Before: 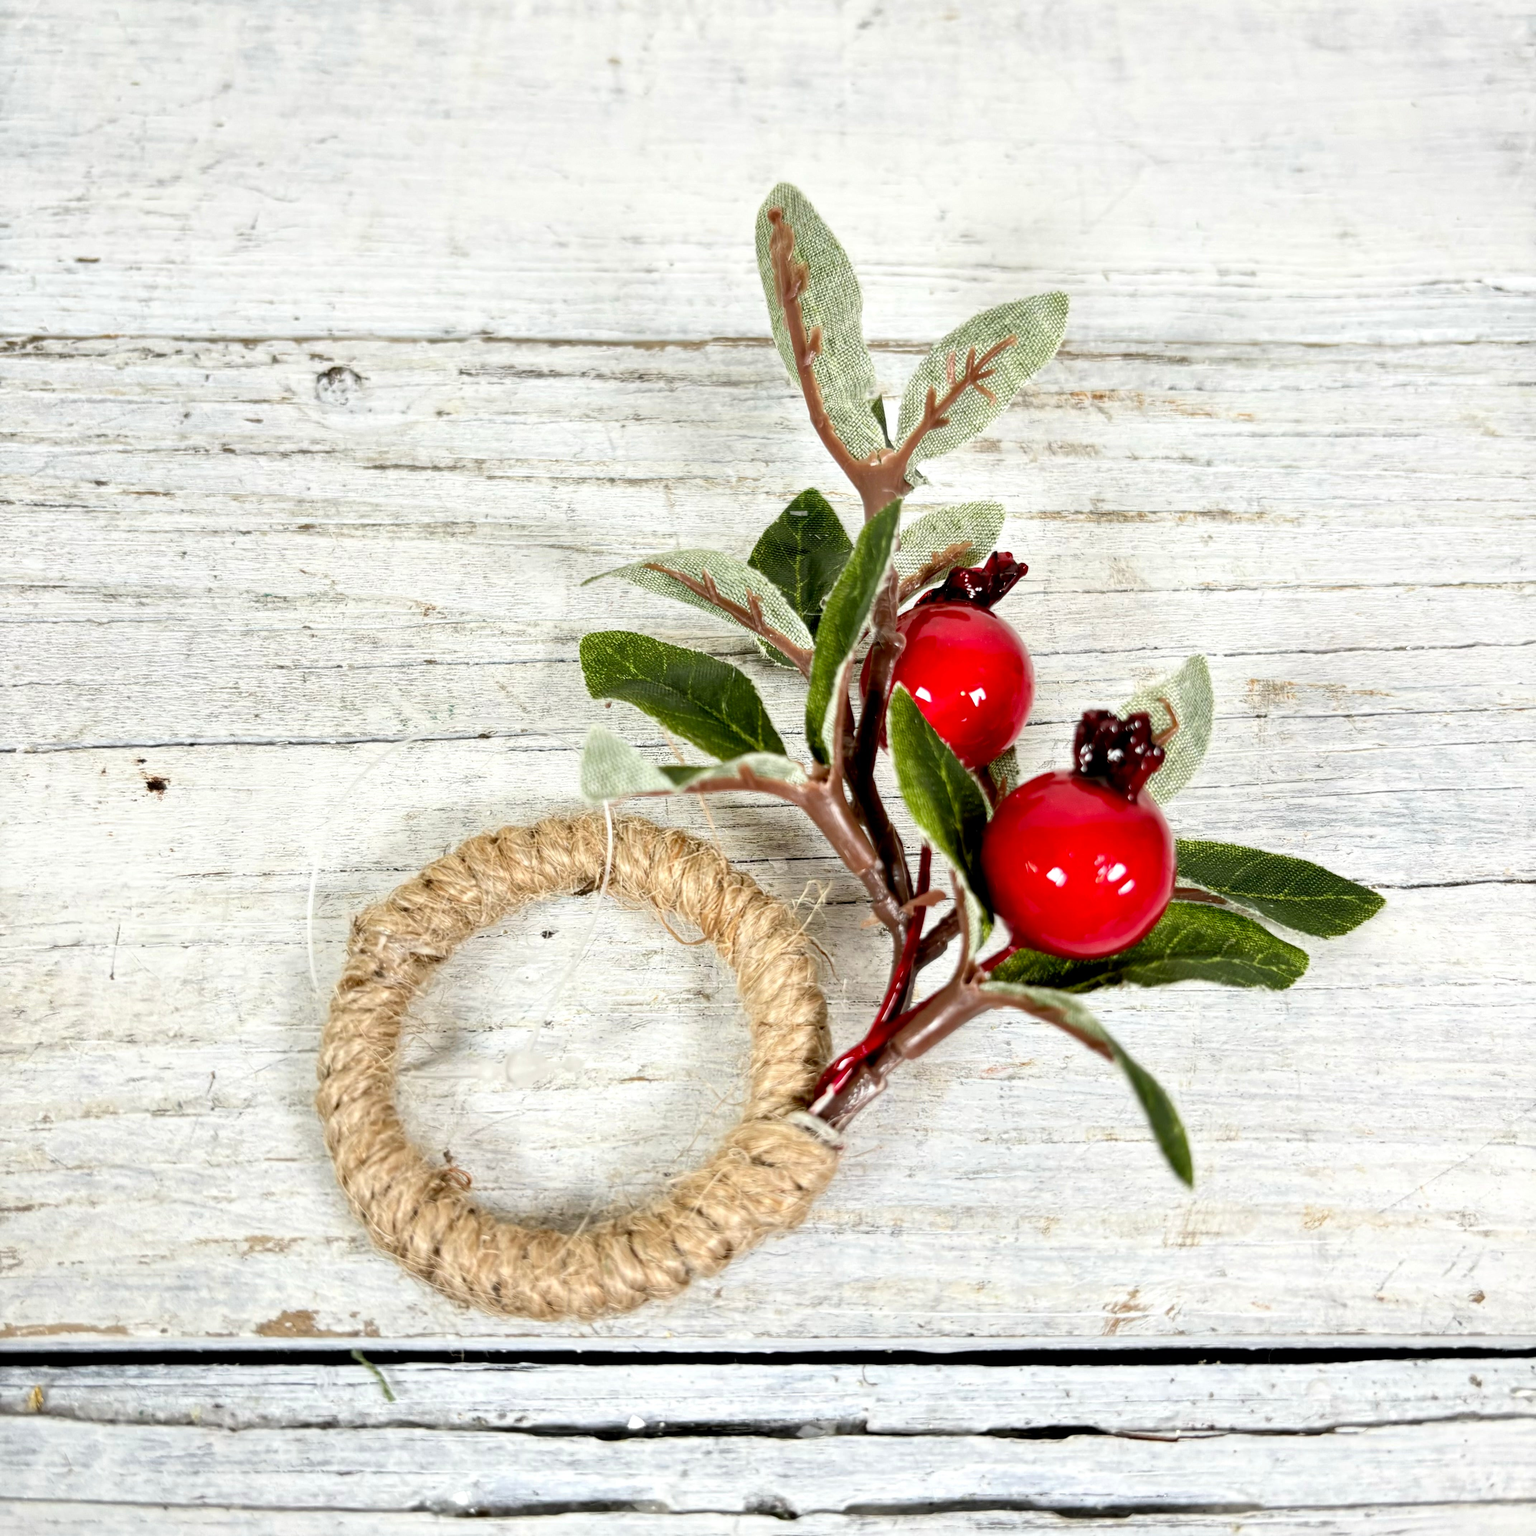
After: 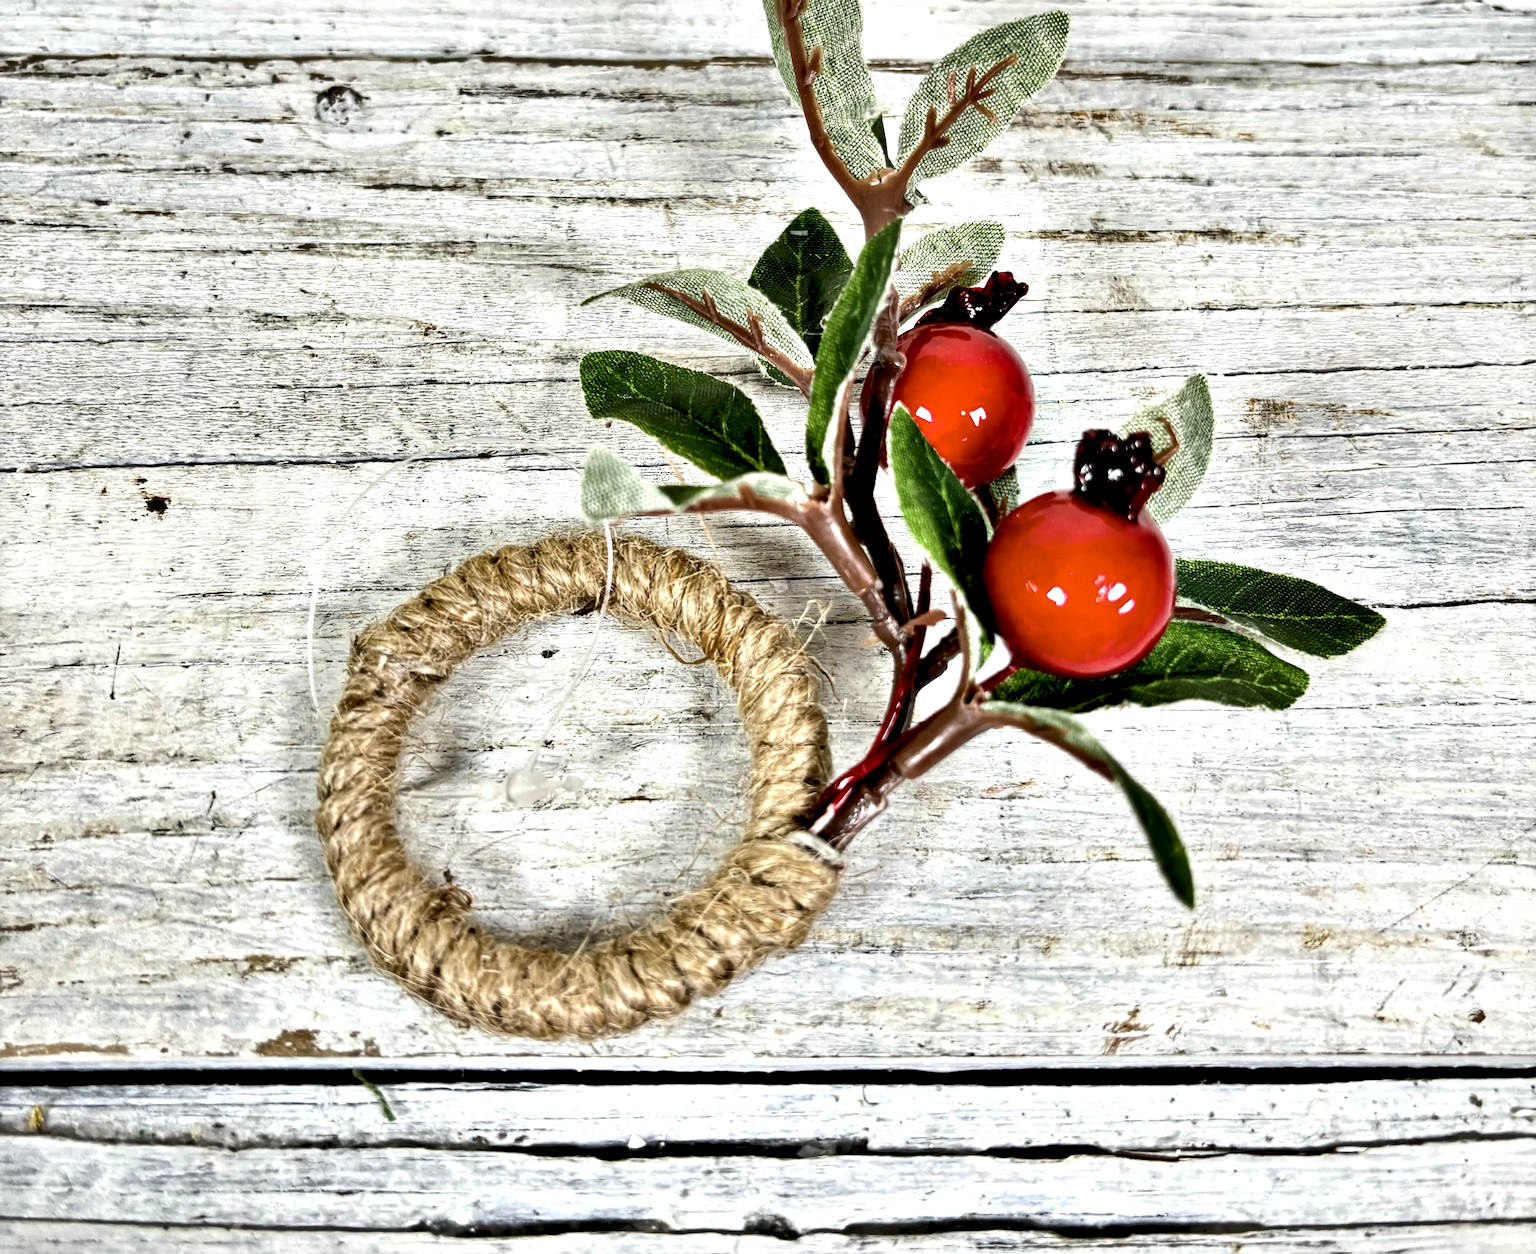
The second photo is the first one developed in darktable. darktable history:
shadows and highlights: low approximation 0.01, soften with gaussian
contrast equalizer: octaves 7, y [[0.6 ×6], [0.55 ×6], [0 ×6], [0 ×6], [0 ×6]]
color zones: curves: ch1 [(0.113, 0.438) (0.75, 0.5)]; ch2 [(0.12, 0.526) (0.75, 0.5)]
crop and rotate: top 18.301%
